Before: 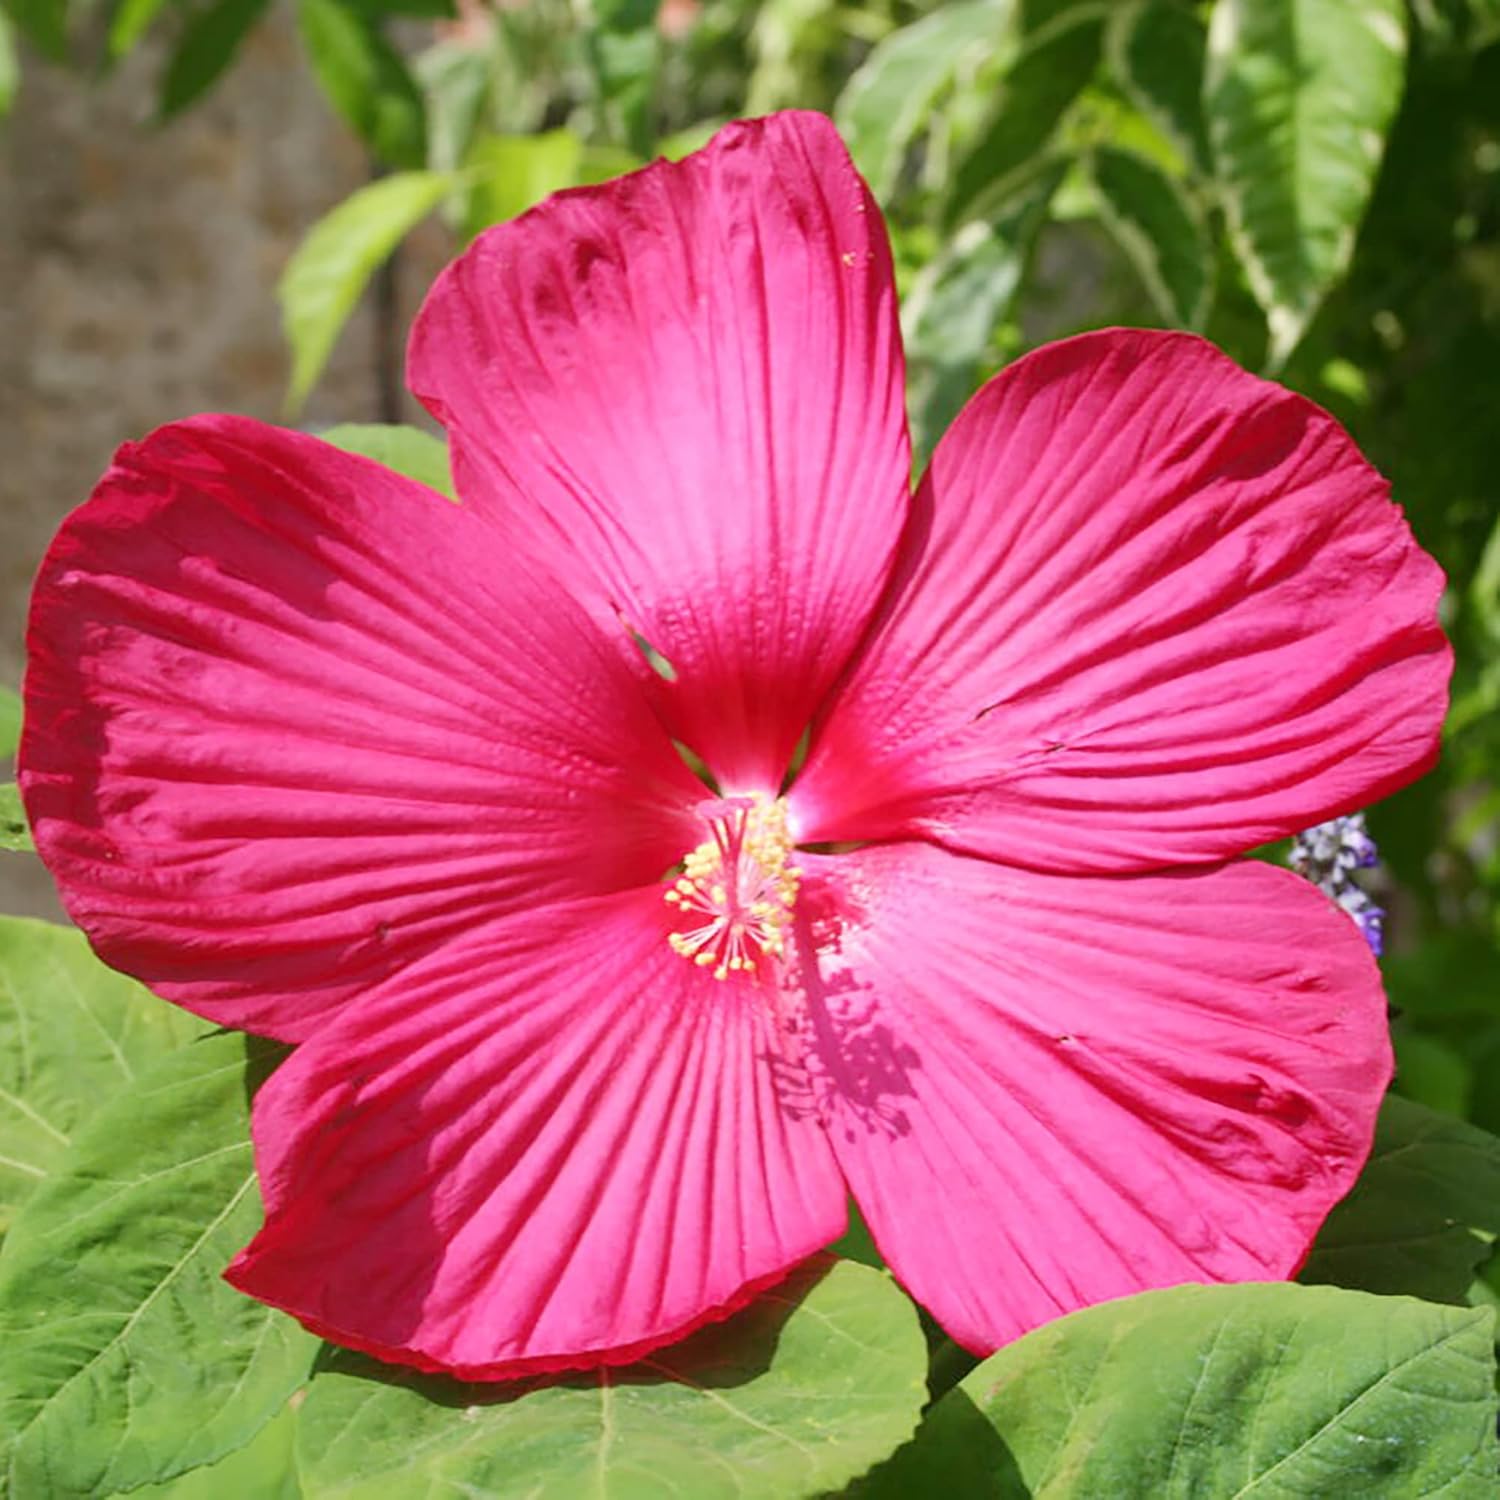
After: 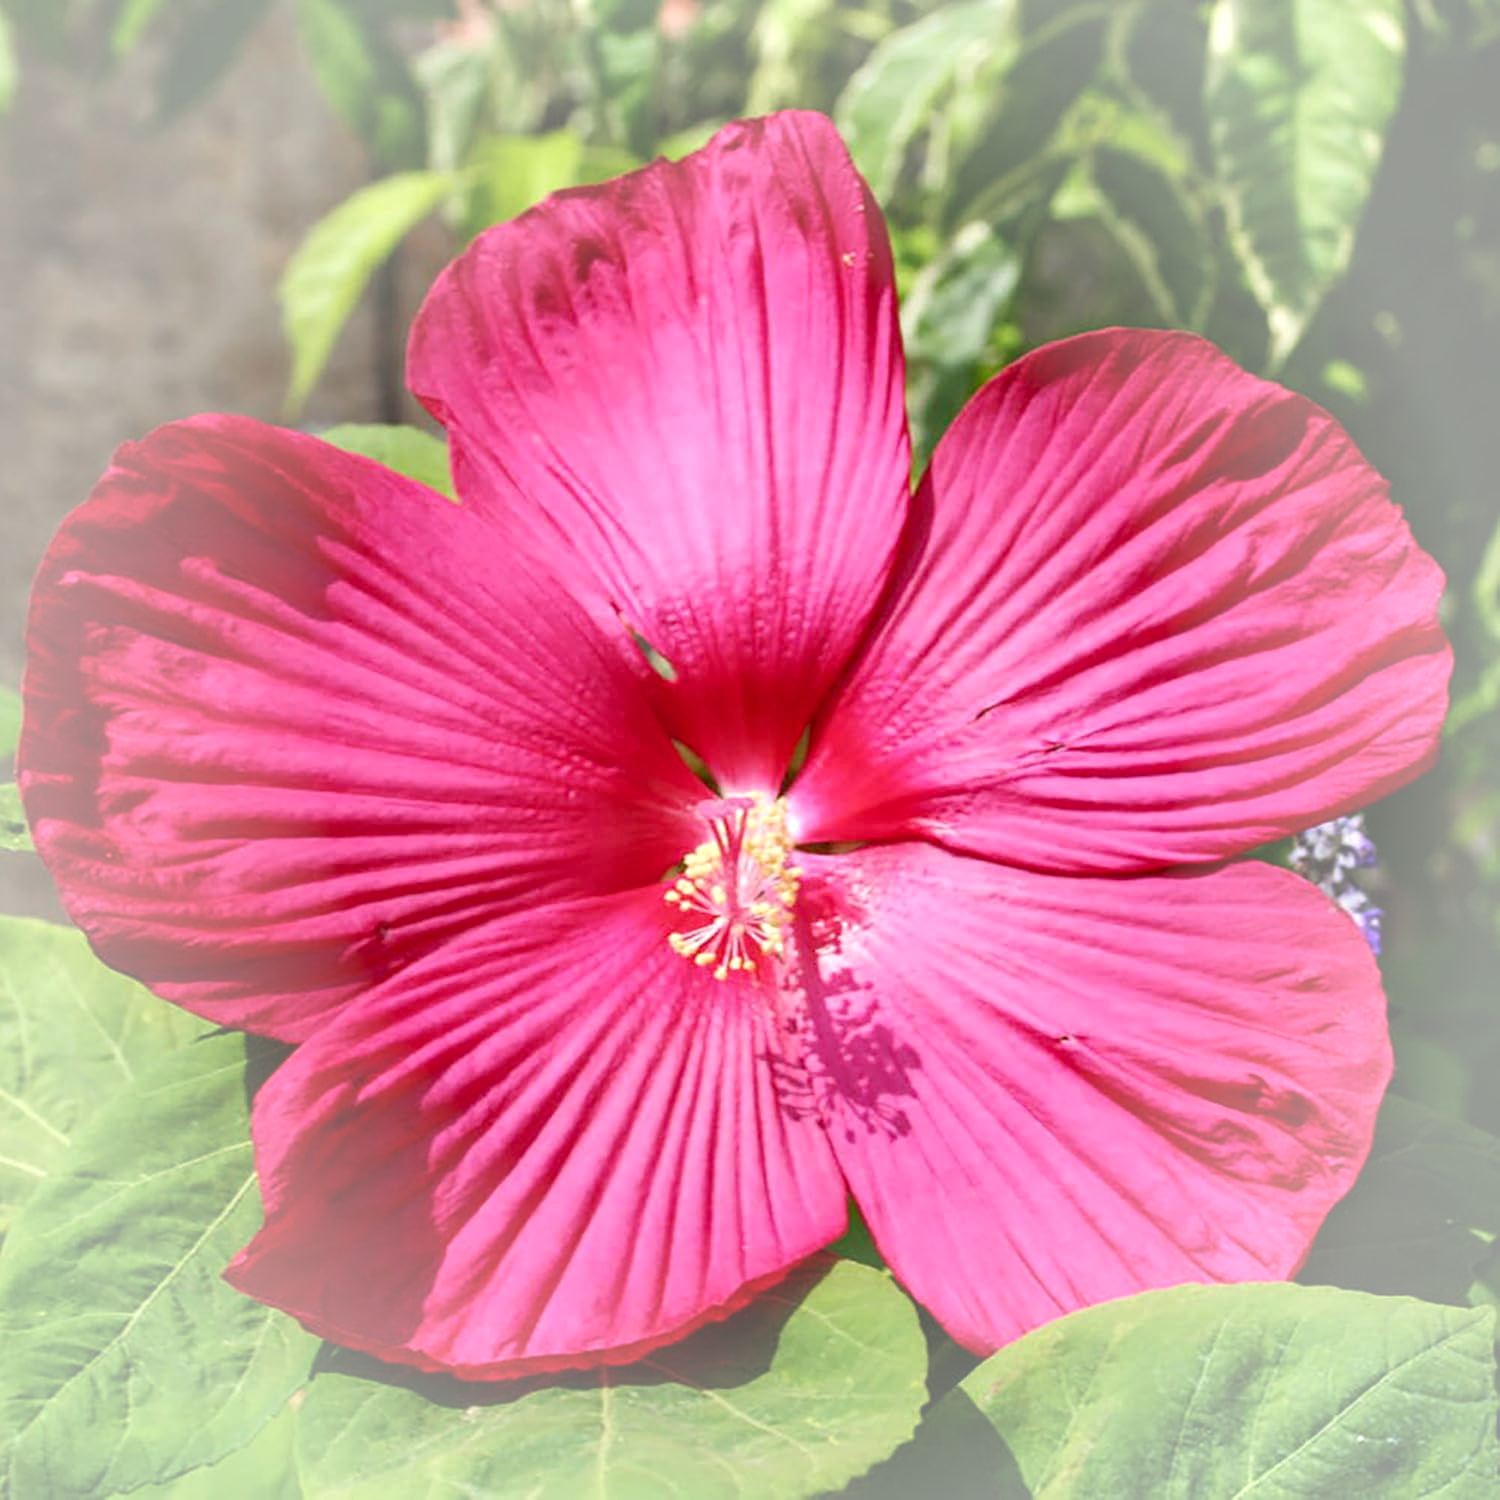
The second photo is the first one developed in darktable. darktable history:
vignetting: fall-off start 63.93%, brightness 0.307, saturation -0.003, width/height ratio 0.883
local contrast: on, module defaults
